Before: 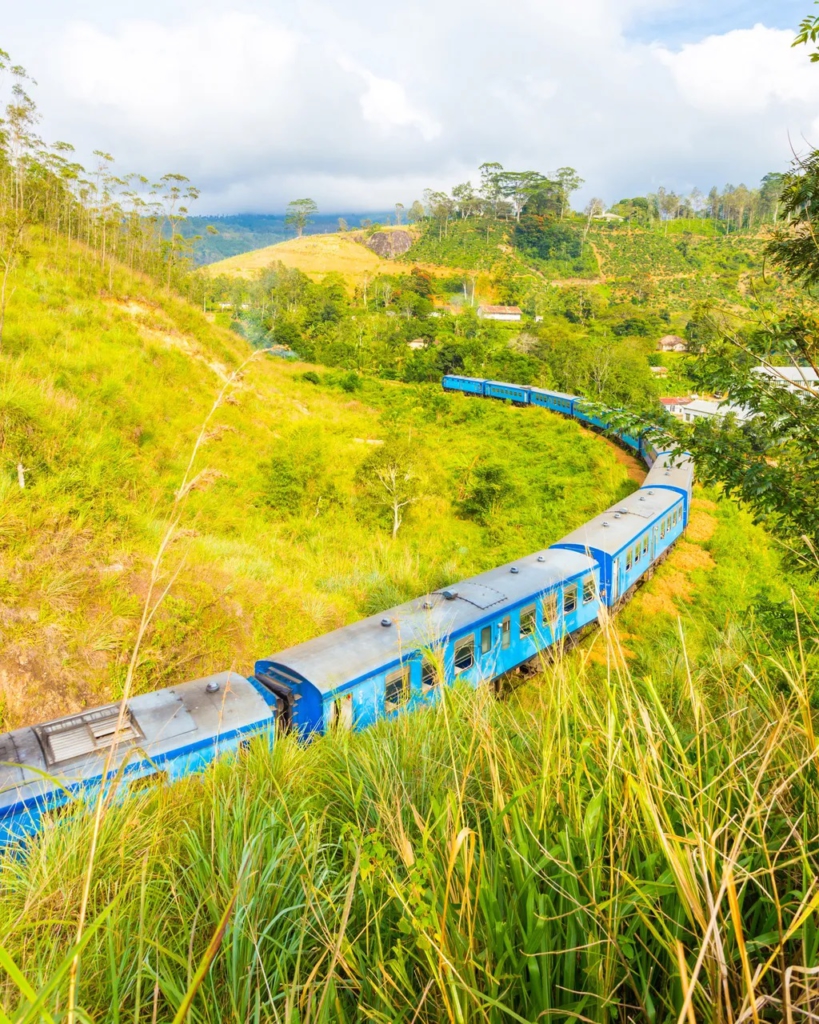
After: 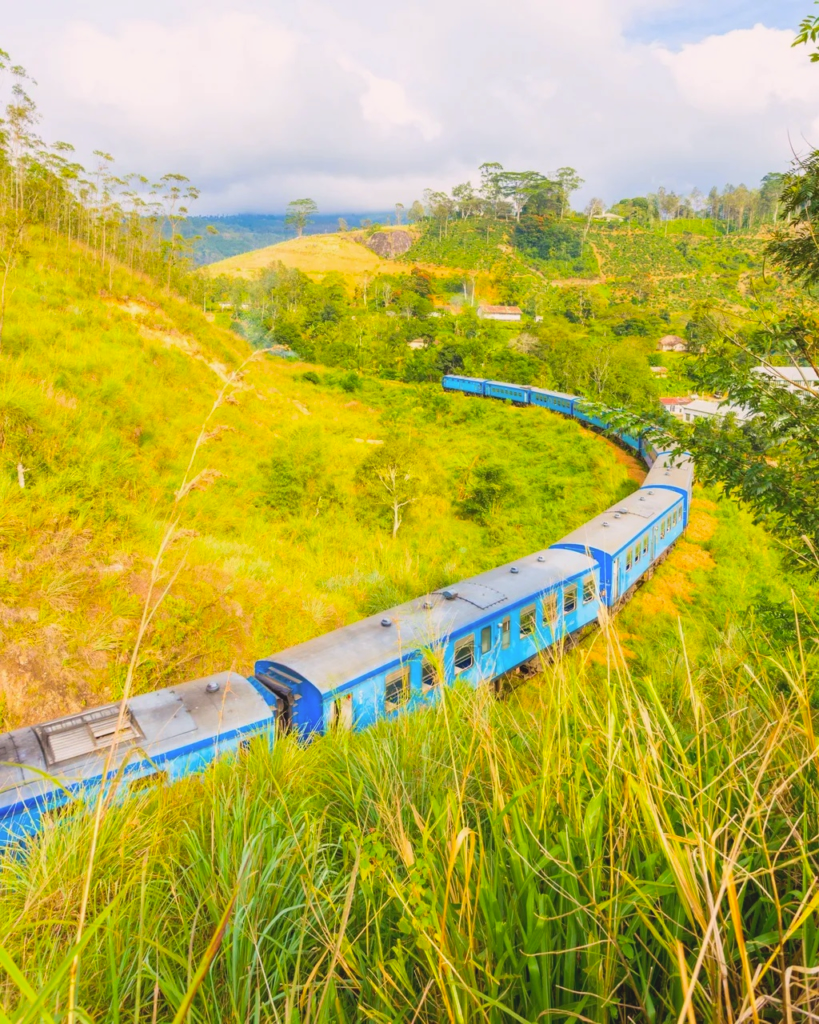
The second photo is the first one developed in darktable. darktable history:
color correction: highlights a* 5.81, highlights b* 4.84
white balance: red 0.982, blue 1.018
contrast brightness saturation: contrast -0.1, brightness 0.05, saturation 0.08
